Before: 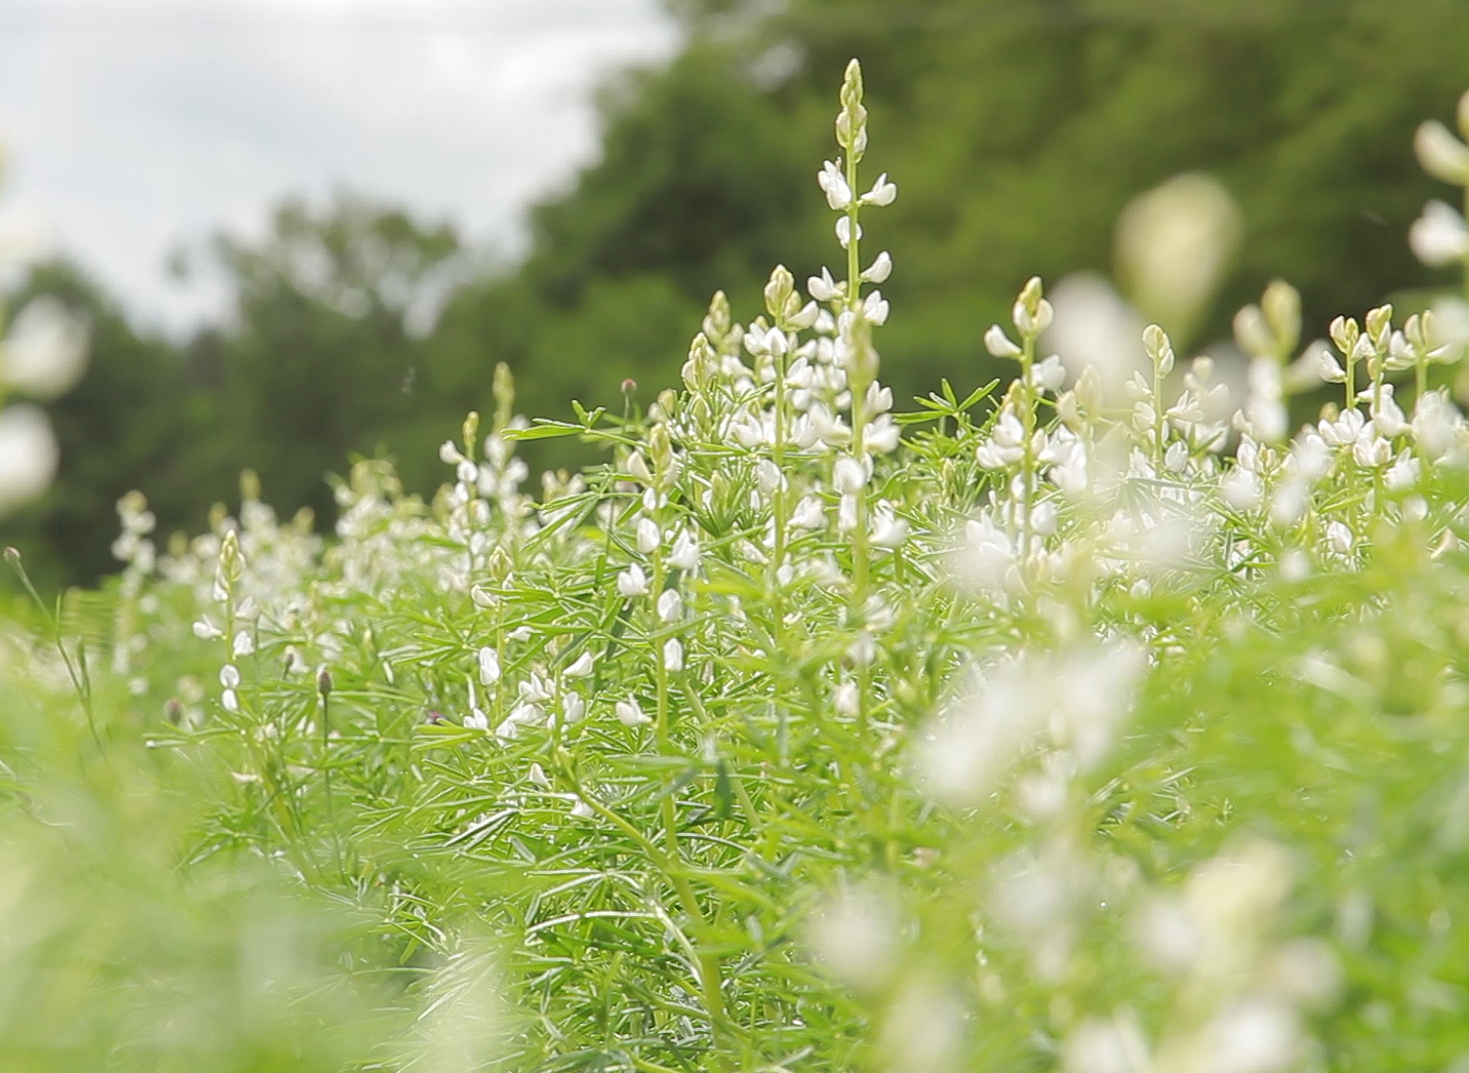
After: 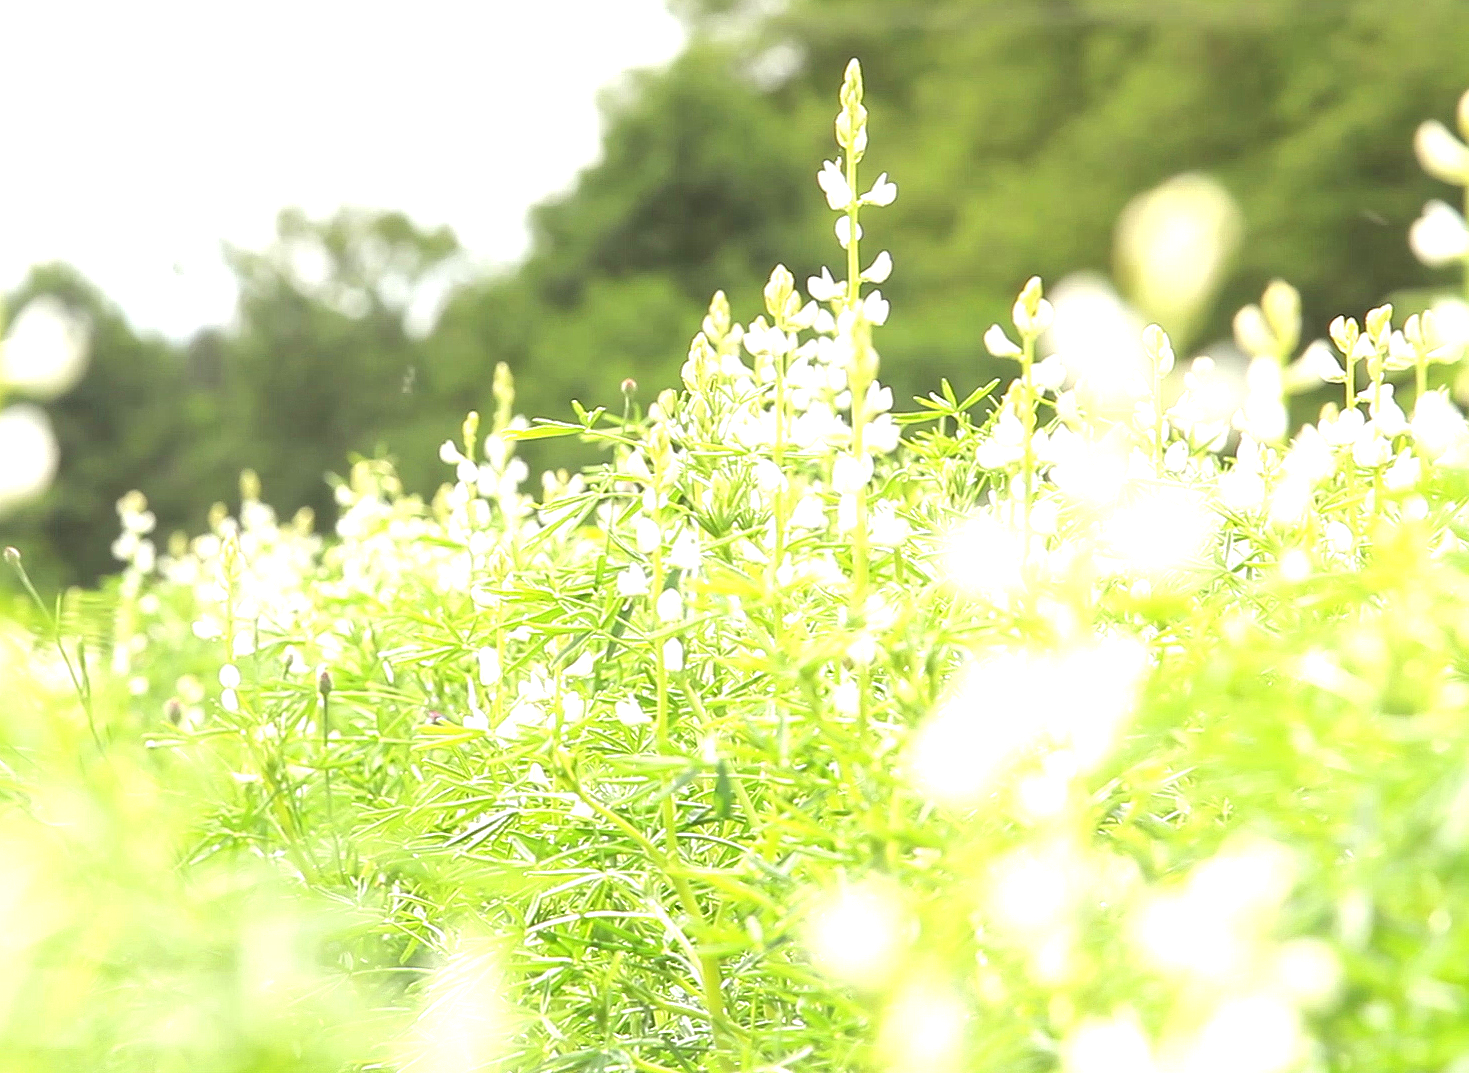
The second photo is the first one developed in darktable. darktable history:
local contrast: highlights 100%, shadows 100%, detail 120%, midtone range 0.2
exposure: black level correction 0, exposure 1.2 EV, compensate exposure bias true, compensate highlight preservation false
